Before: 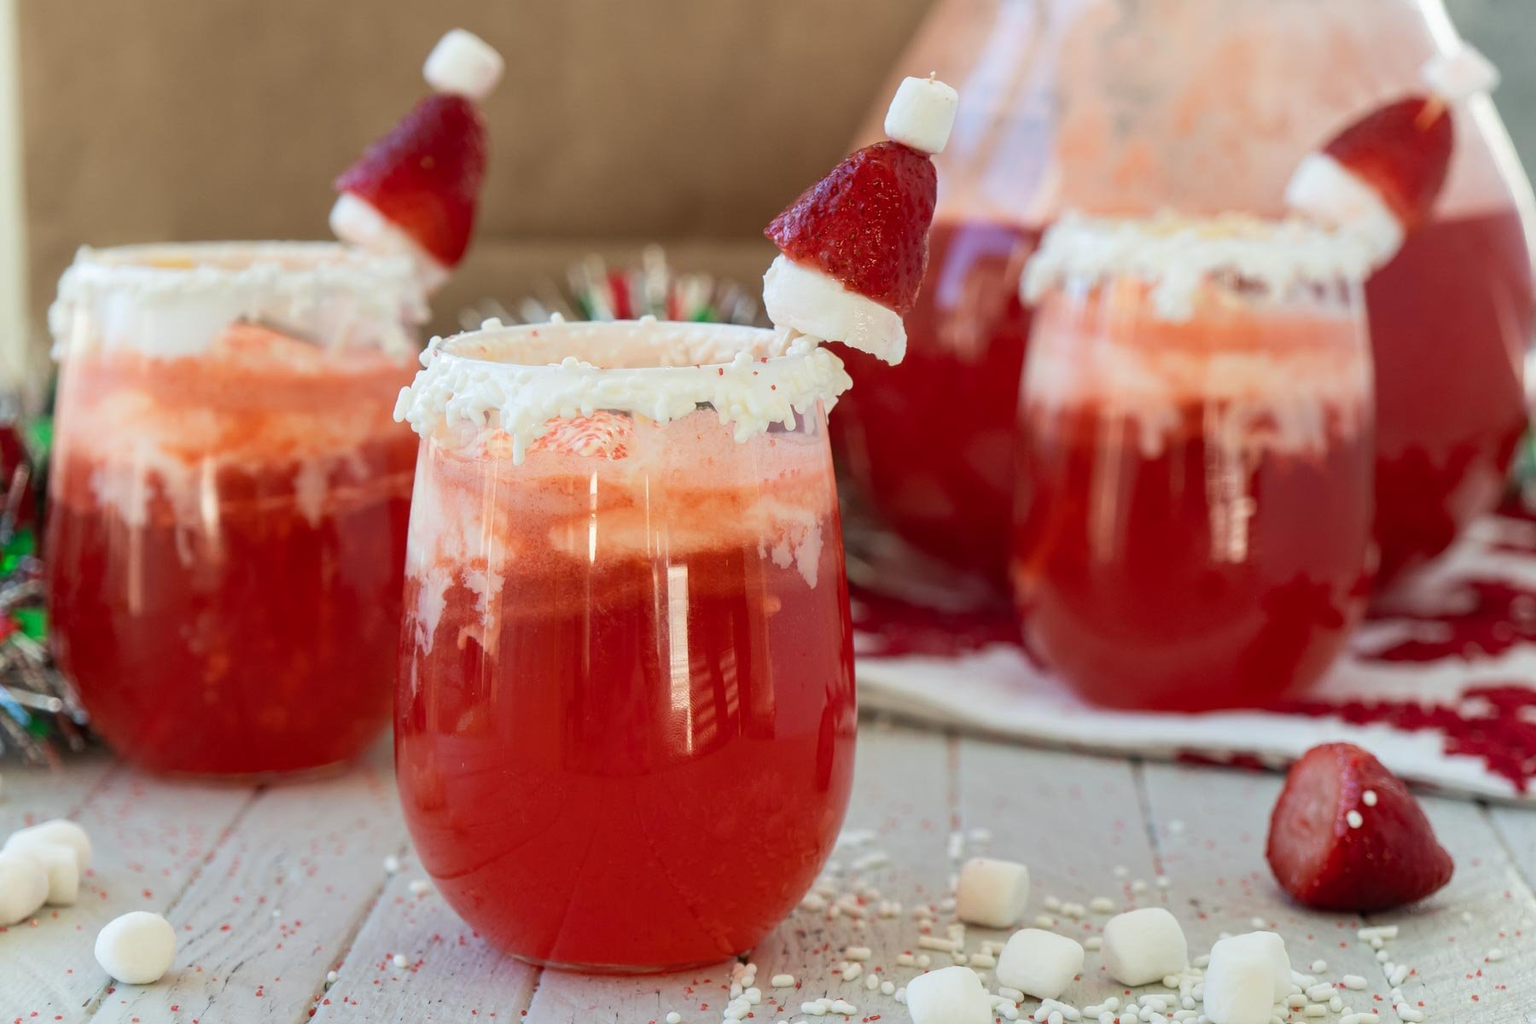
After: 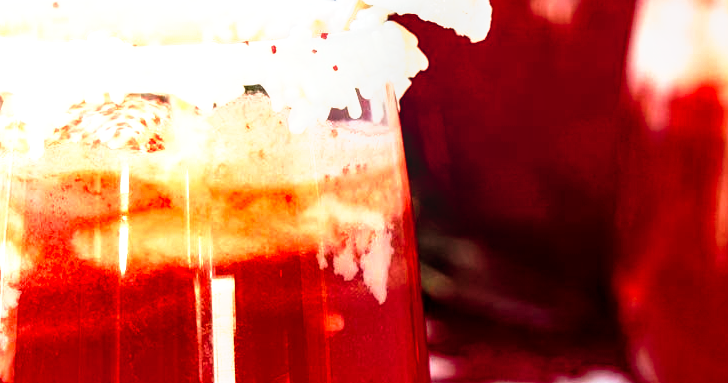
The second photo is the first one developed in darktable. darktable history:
local contrast: on, module defaults
tone curve: curves: ch0 [(0, 0) (0.003, 0.008) (0.011, 0.008) (0.025, 0.008) (0.044, 0.008) (0.069, 0.006) (0.1, 0.006) (0.136, 0.006) (0.177, 0.008) (0.224, 0.012) (0.277, 0.026) (0.335, 0.083) (0.399, 0.165) (0.468, 0.292) (0.543, 0.416) (0.623, 0.535) (0.709, 0.692) (0.801, 0.853) (0.898, 0.981) (1, 1)], preserve colors none
exposure: black level correction 0, exposure 0.7 EV, compensate exposure bias true, compensate highlight preservation false
crop: left 31.751%, top 32.172%, right 27.8%, bottom 35.83%
